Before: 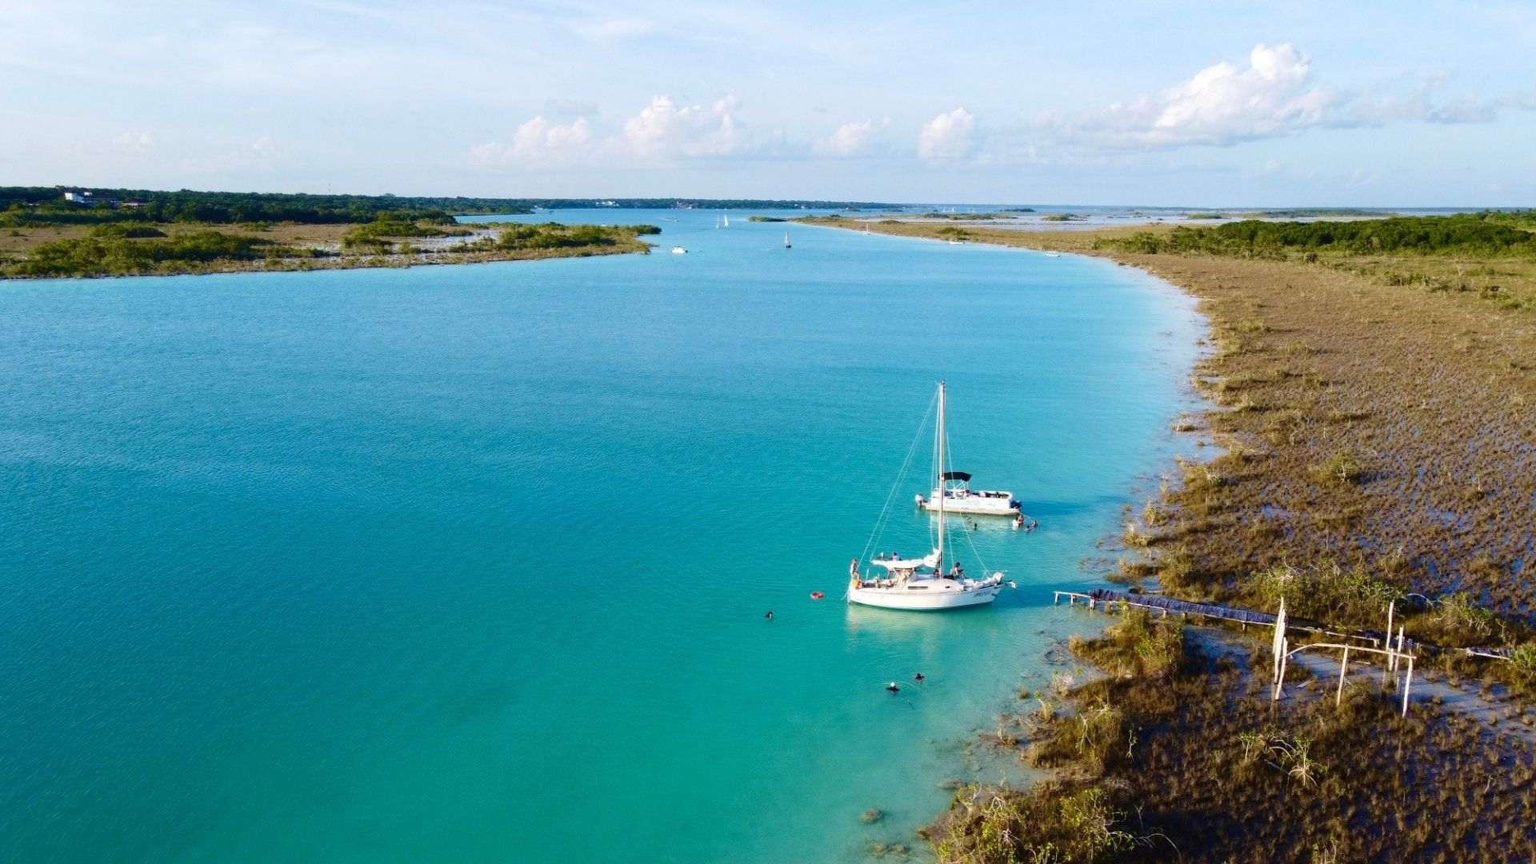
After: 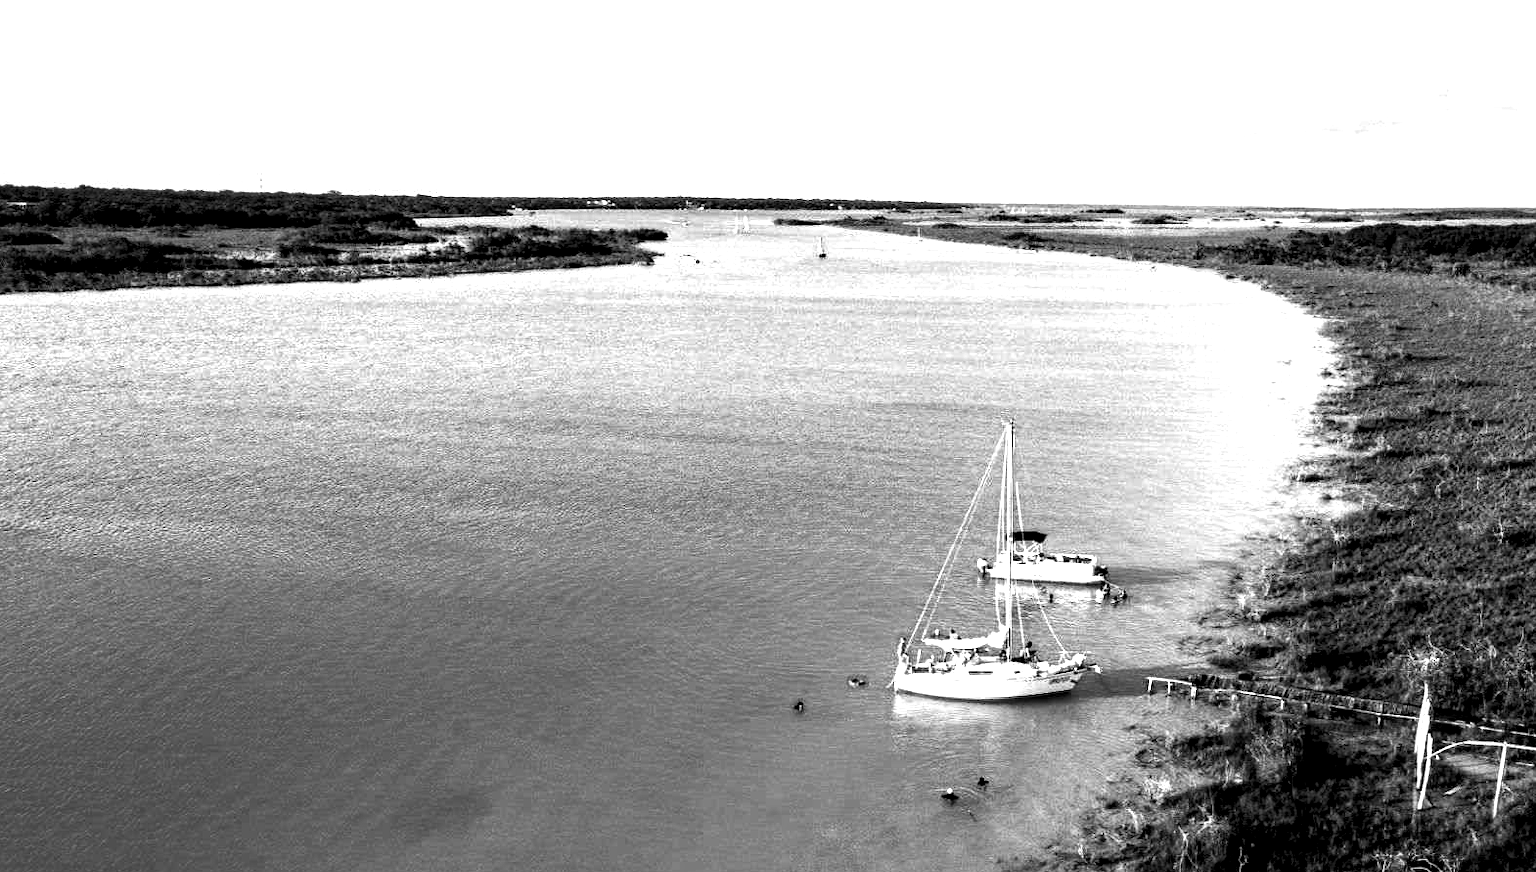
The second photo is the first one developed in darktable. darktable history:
crop and rotate: left 7.588%, top 4.468%, right 10.607%, bottom 12.931%
local contrast: highlights 81%, shadows 58%, detail 174%, midtone range 0.597
haze removal: compatibility mode true, adaptive false
contrast brightness saturation: contrast 0.096, brightness 0.025, saturation 0.092
tone curve: curves: ch0 [(0, 0) (0.536, 0.402) (1, 1)], color space Lab, independent channels, preserve colors none
color zones: curves: ch0 [(0, 0.613) (0.01, 0.613) (0.245, 0.448) (0.498, 0.529) (0.642, 0.665) (0.879, 0.777) (0.99, 0.613)]; ch1 [(0, 0) (0.143, 0) (0.286, 0) (0.429, 0) (0.571, 0) (0.714, 0) (0.857, 0)]
tone equalizer: -8 EV -0.379 EV, -7 EV -0.425 EV, -6 EV -0.314 EV, -5 EV -0.207 EV, -3 EV 0.208 EV, -2 EV 0.304 EV, -1 EV 0.37 EV, +0 EV 0.439 EV
